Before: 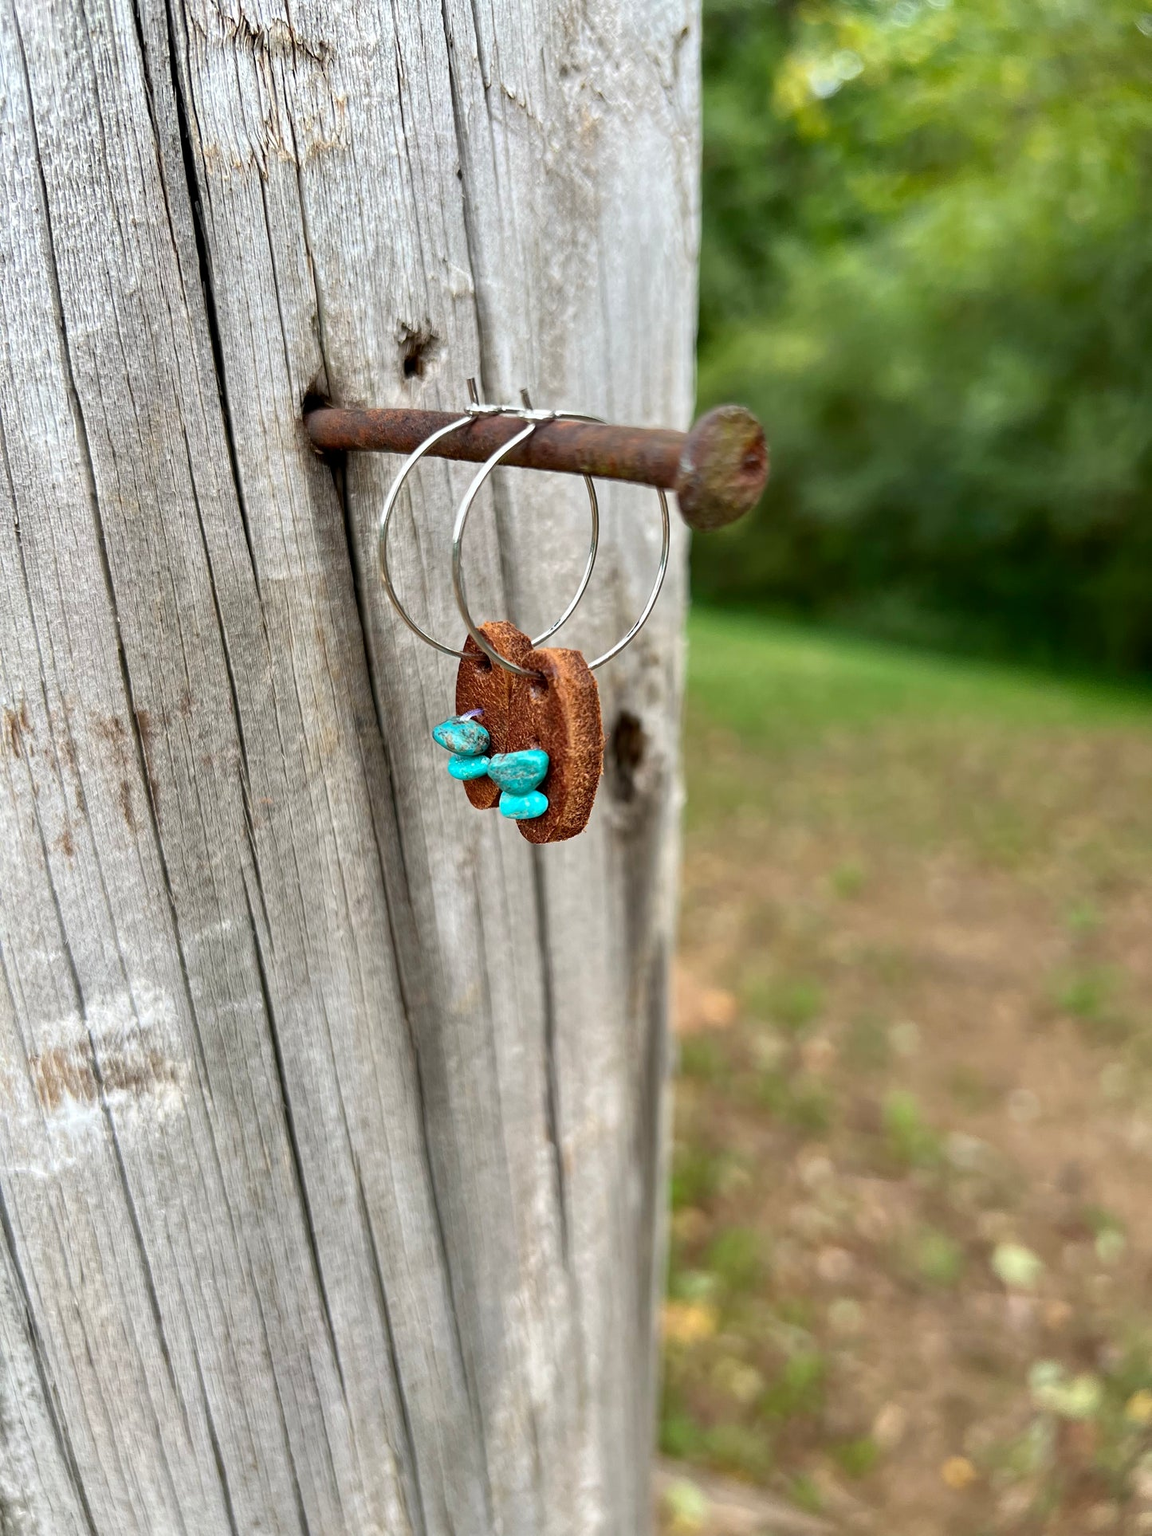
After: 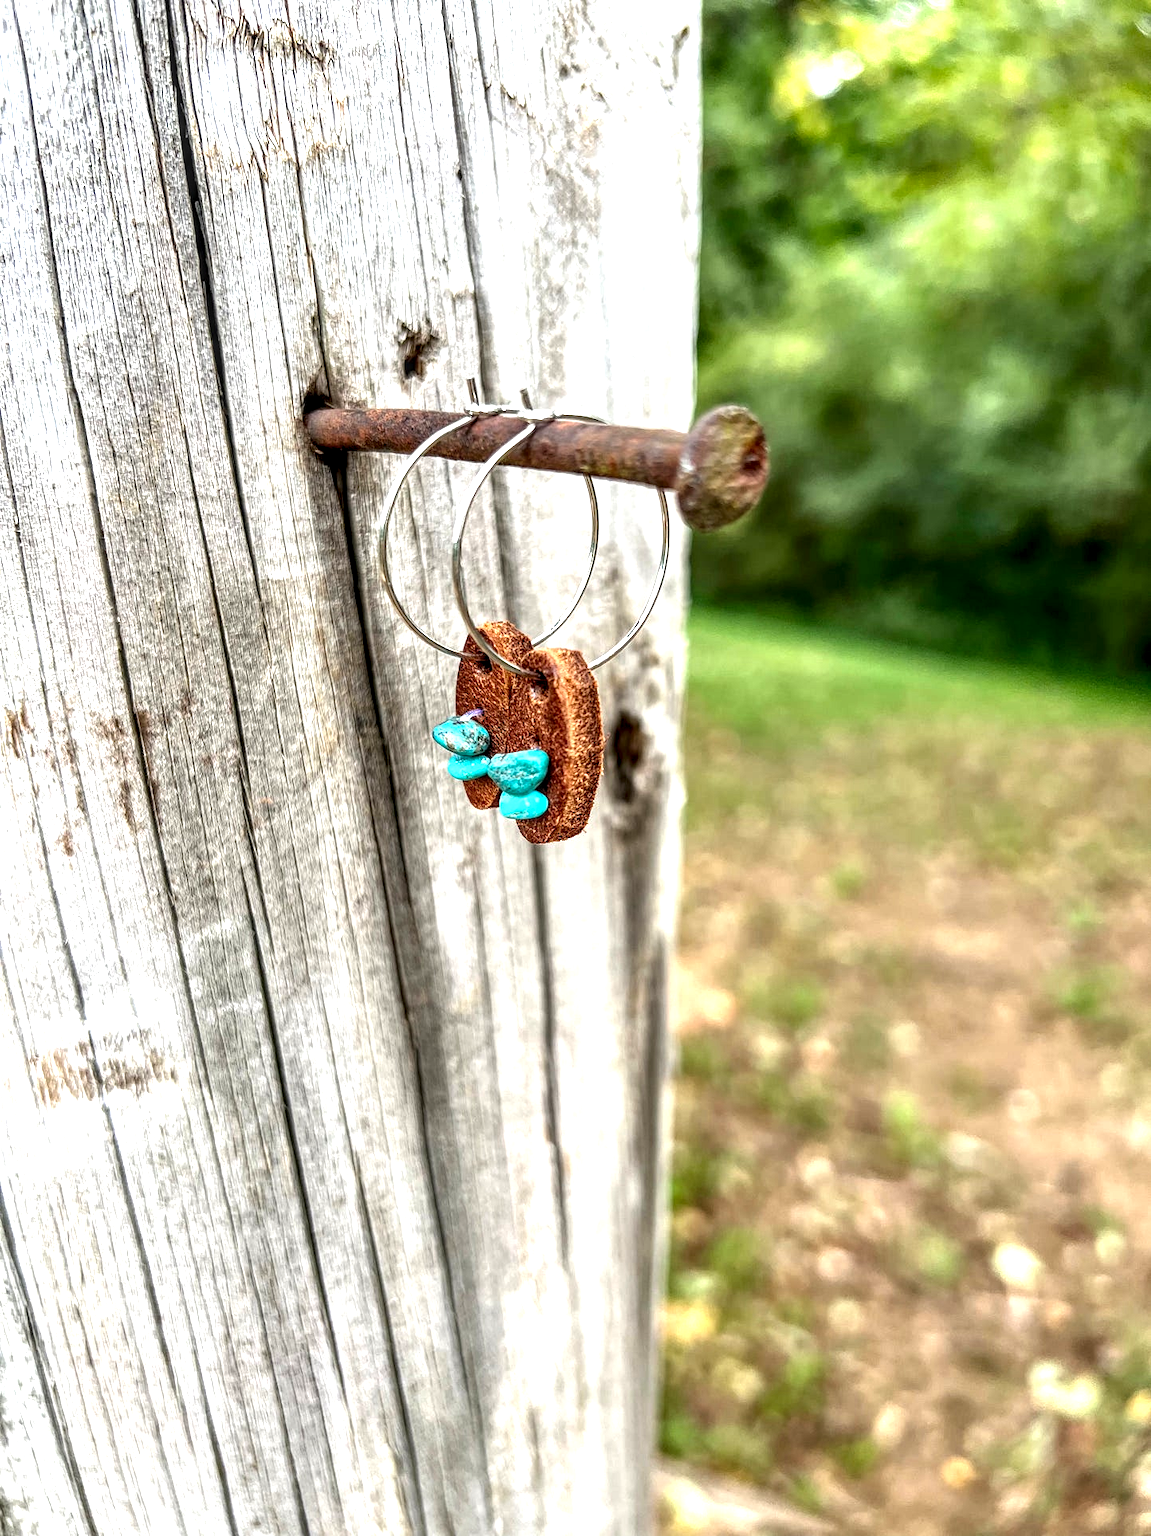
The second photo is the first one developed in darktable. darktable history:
local contrast: highlights 0%, shadows 0%, detail 182%
exposure: black level correction 0, exposure 0.9 EV, compensate exposure bias true, compensate highlight preservation false
